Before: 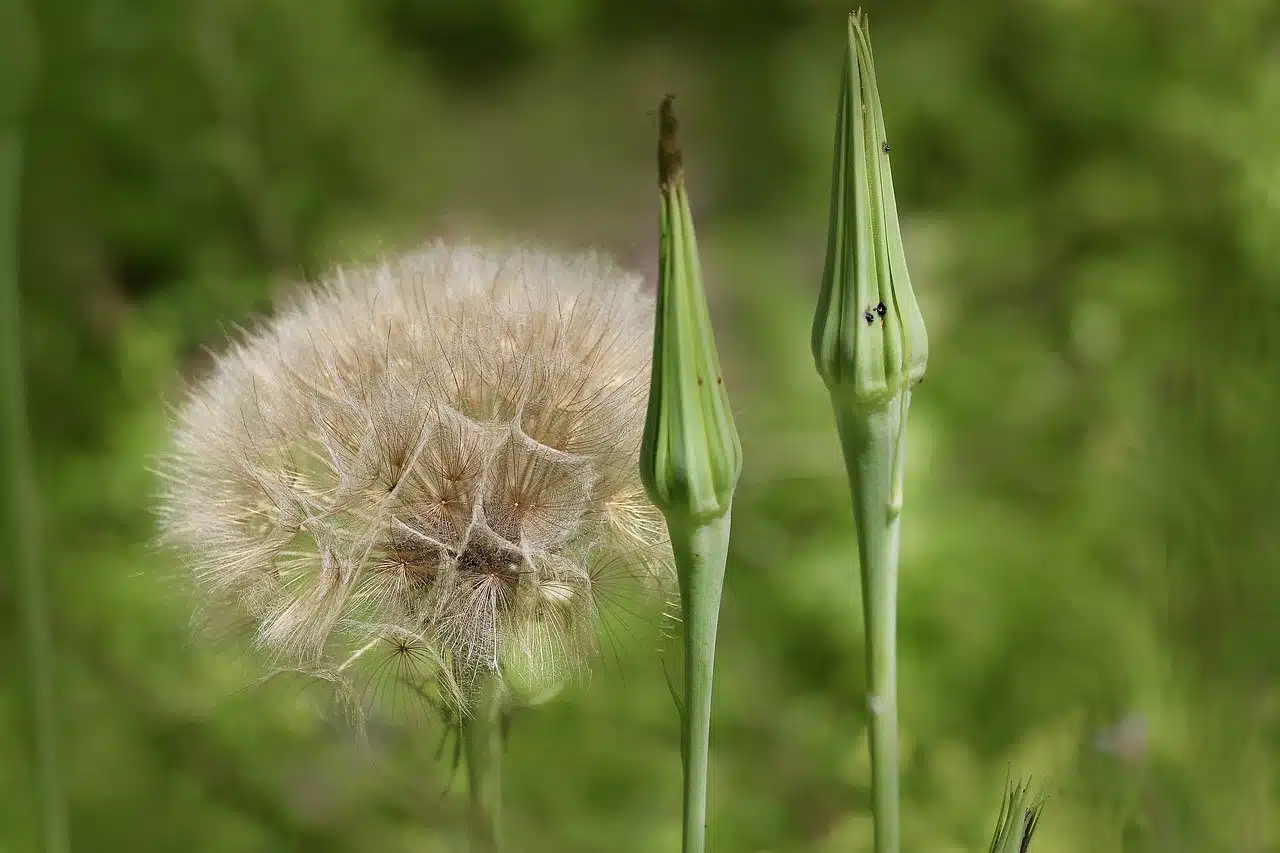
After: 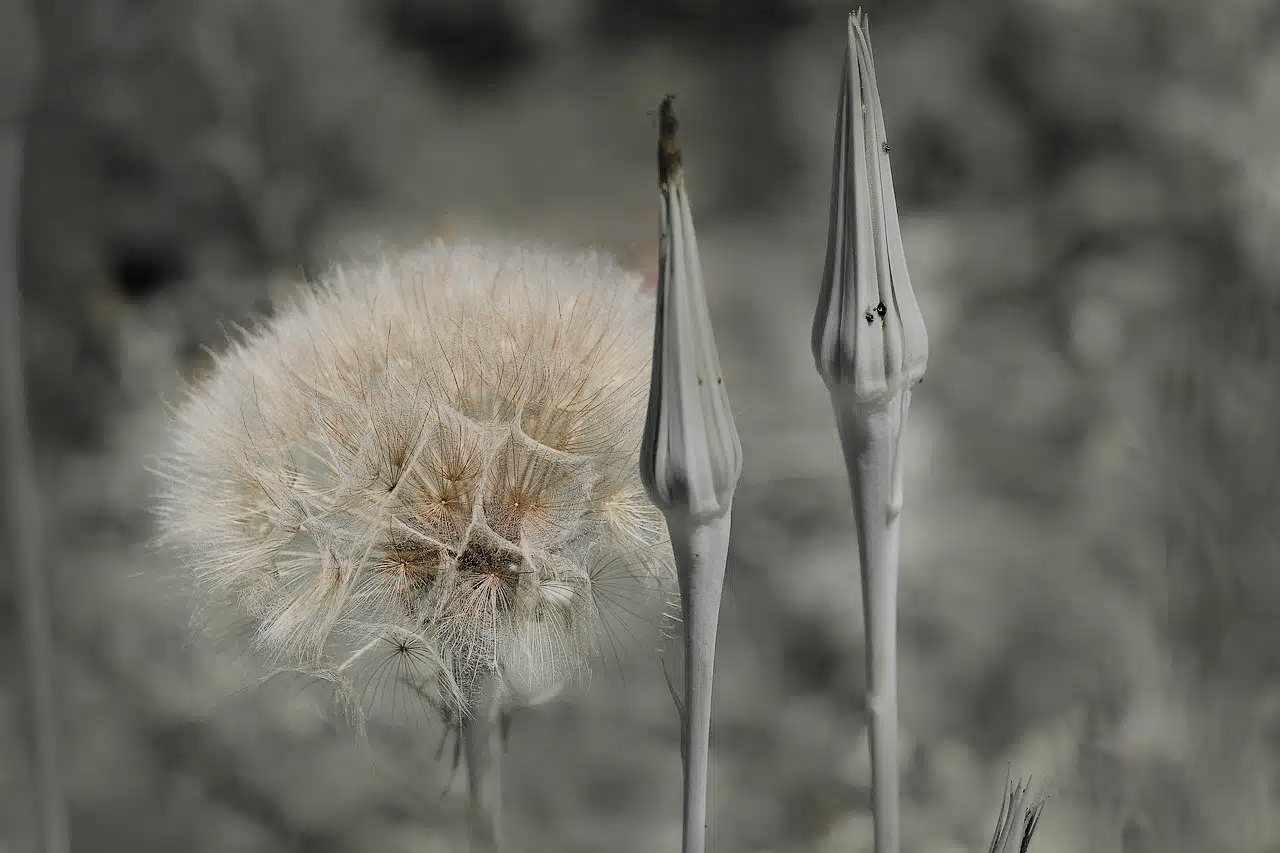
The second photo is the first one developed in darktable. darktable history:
color zones: curves: ch0 [(0, 0.447) (0.184, 0.543) (0.323, 0.476) (0.429, 0.445) (0.571, 0.443) (0.714, 0.451) (0.857, 0.452) (1, 0.447)]; ch1 [(0, 0.464) (0.176, 0.46) (0.287, 0.177) (0.429, 0.002) (0.571, 0) (0.714, 0) (0.857, 0) (1, 0.464)], mix 20%
filmic rgb: black relative exposure -7.15 EV, white relative exposure 5.36 EV, hardness 3.02, color science v6 (2022)
